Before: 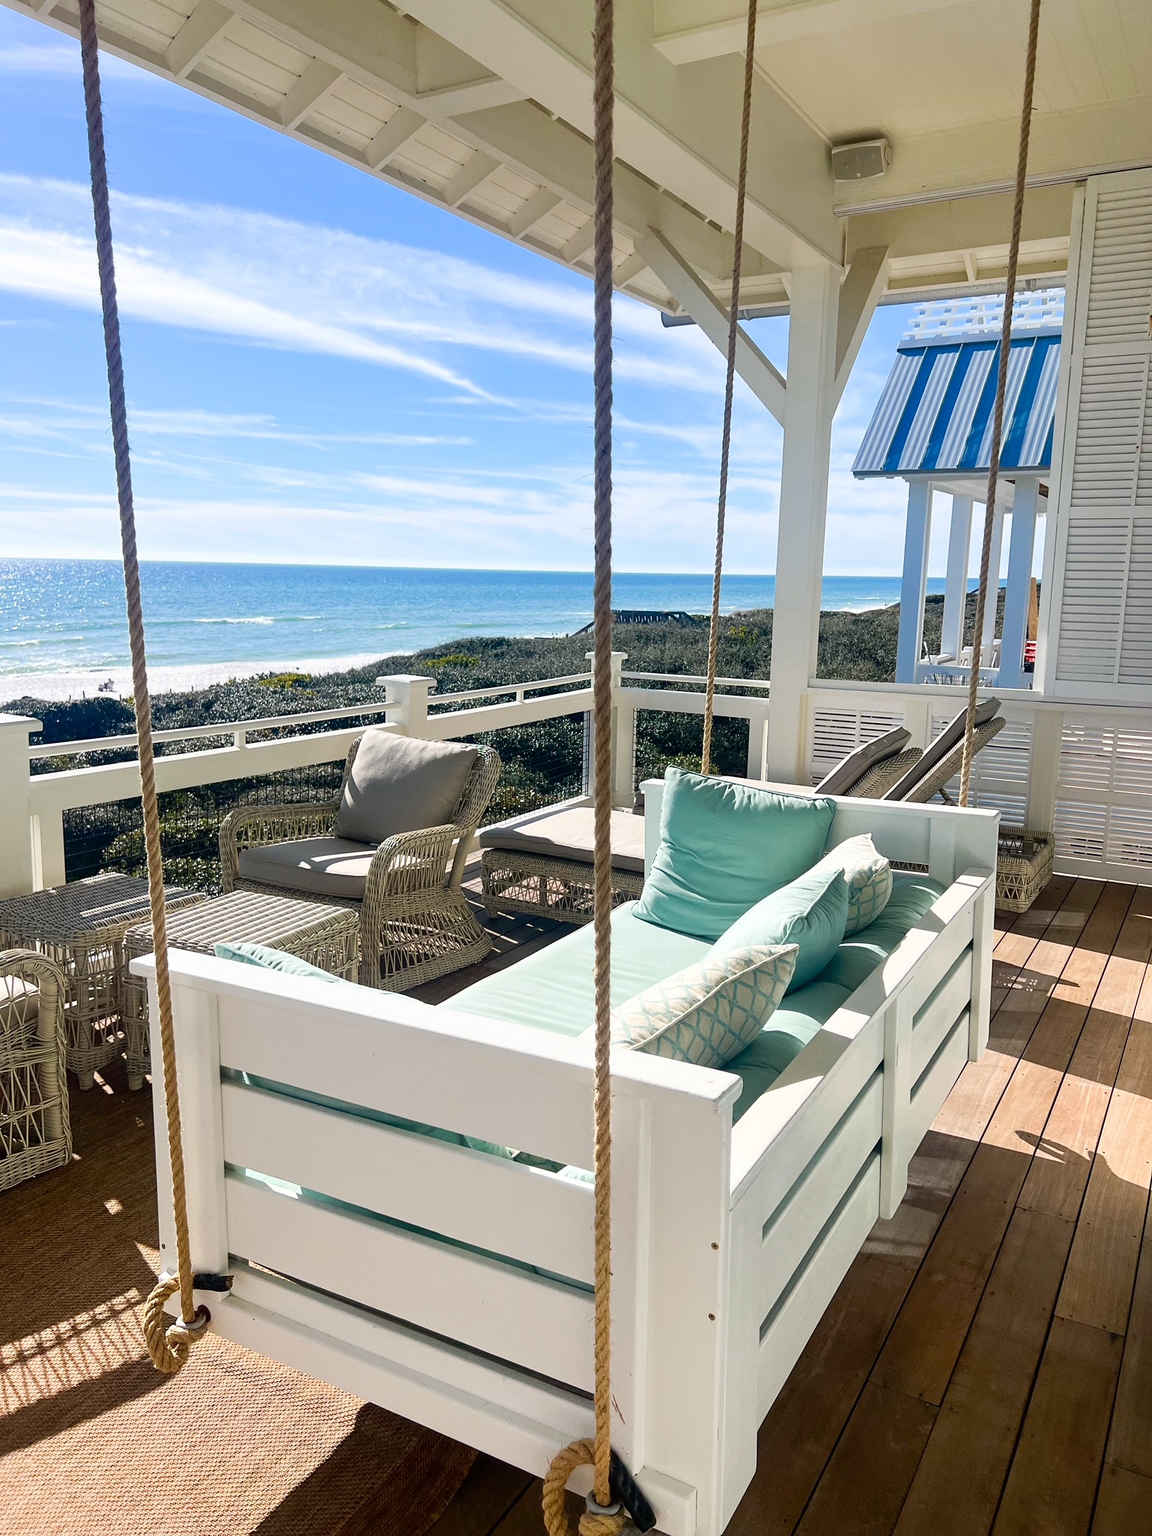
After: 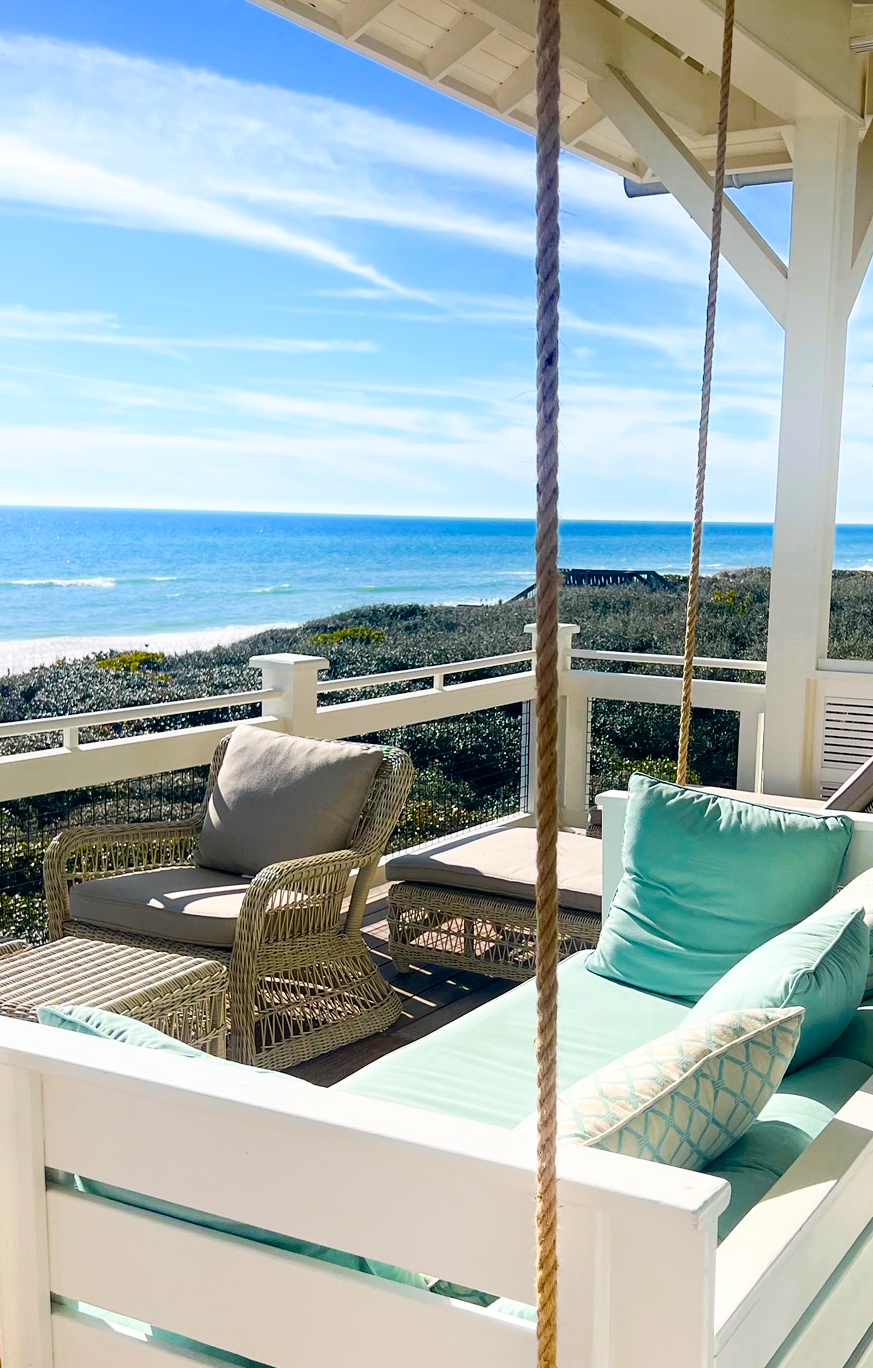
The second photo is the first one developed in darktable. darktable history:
color balance rgb: perceptual saturation grading › global saturation 25.399%, global vibrance 16.088%, saturation formula JzAzBz (2021)
crop: left 16.19%, top 11.513%, right 26.065%, bottom 20.607%
shadows and highlights: shadows -39.22, highlights 64.2, soften with gaussian
